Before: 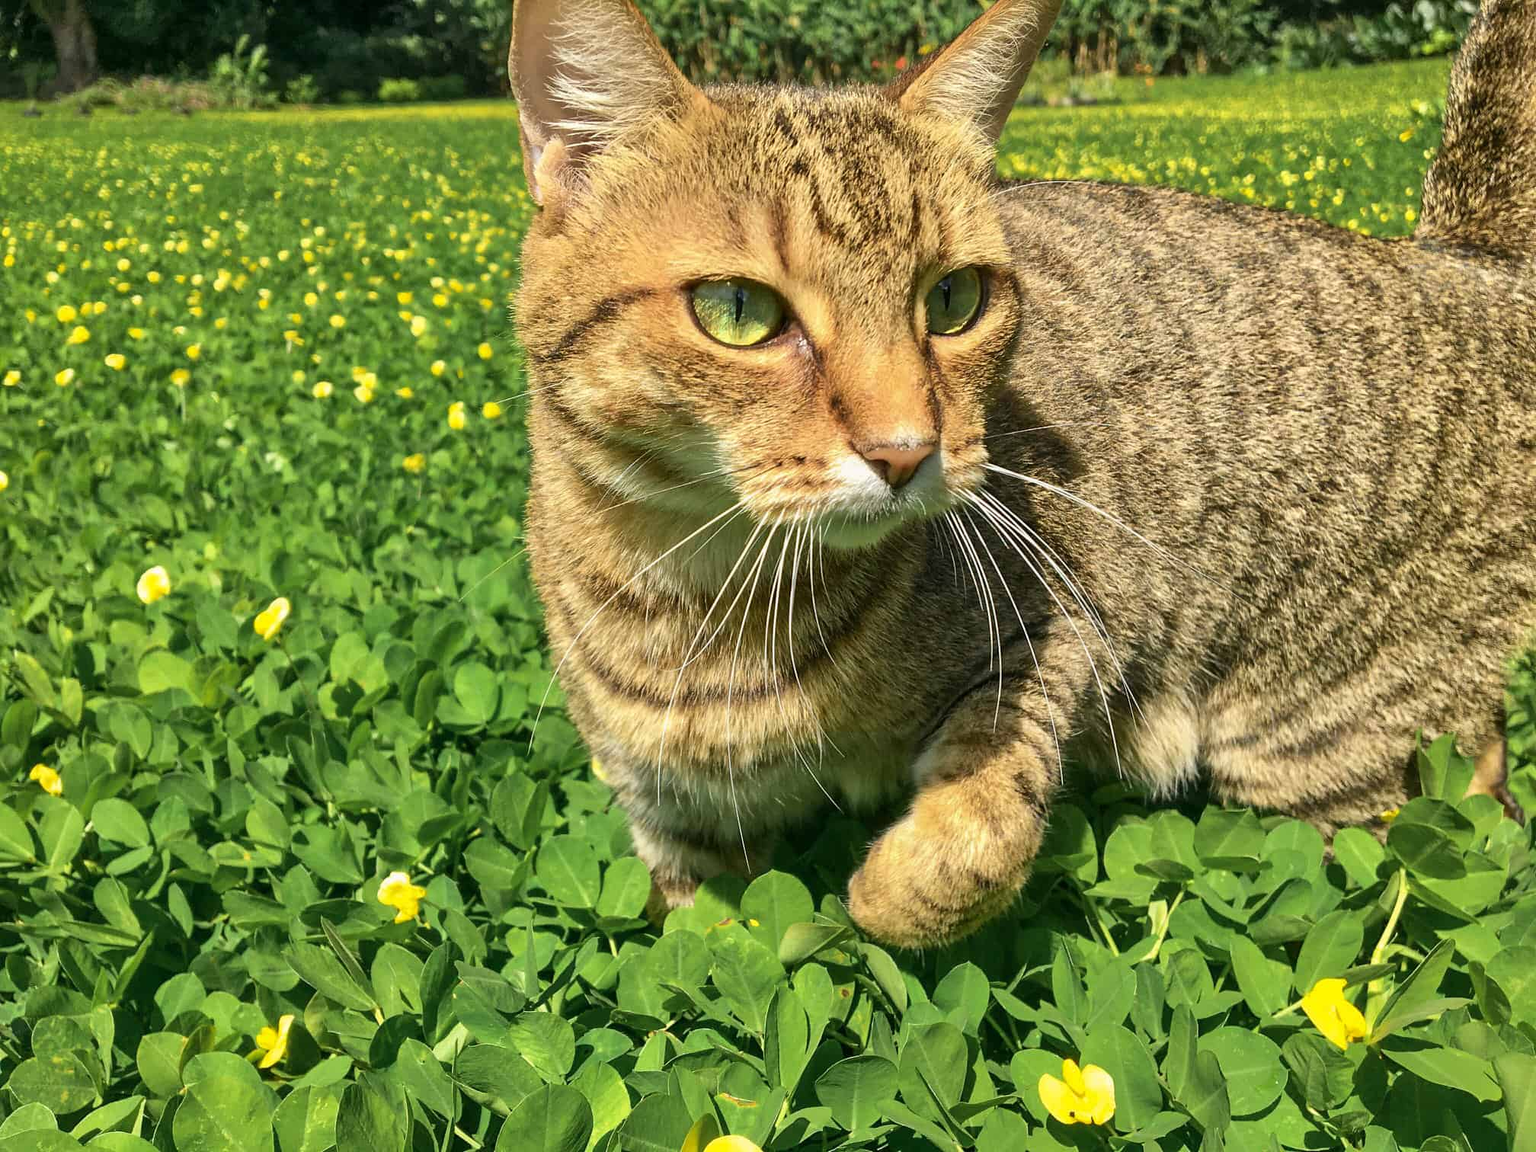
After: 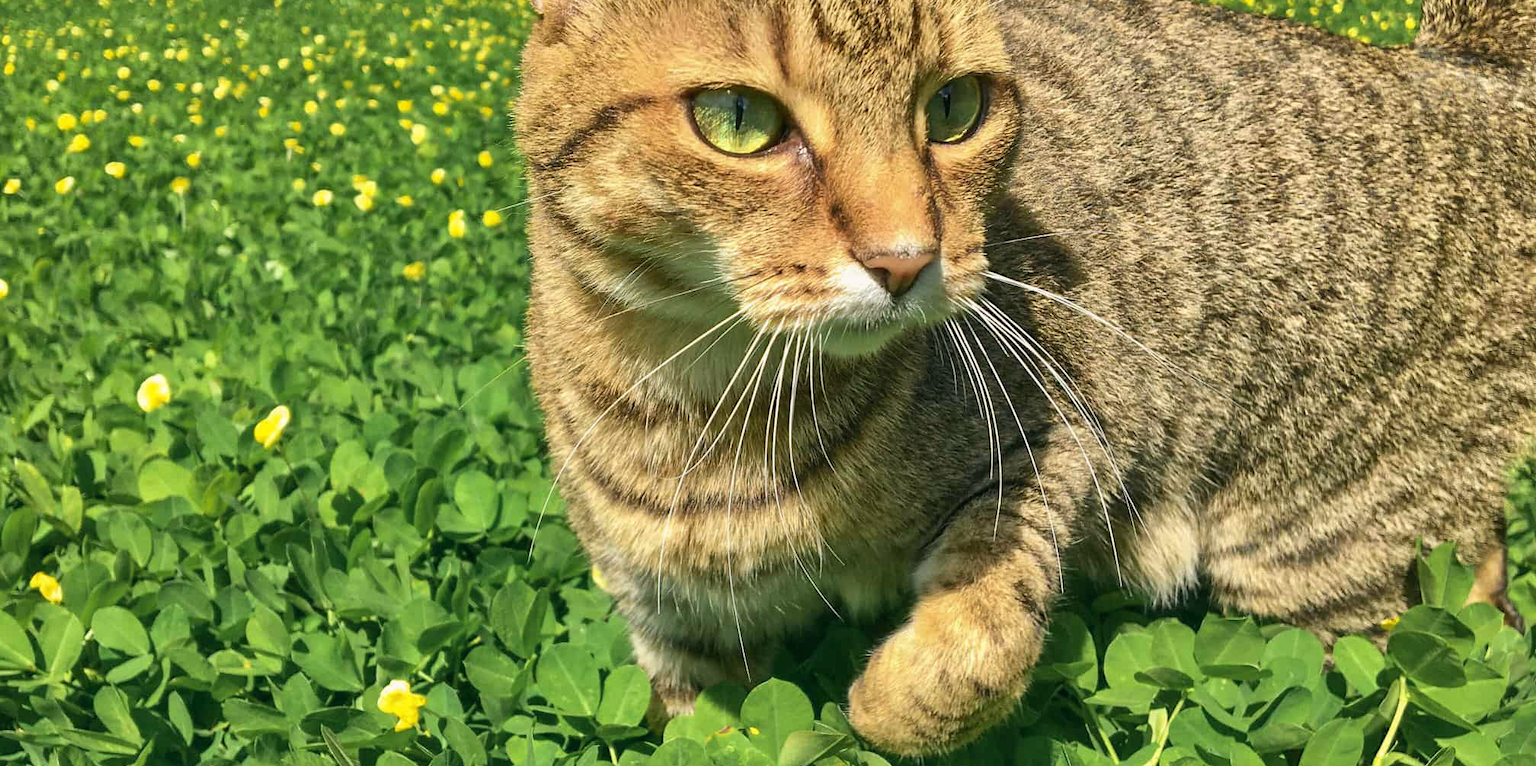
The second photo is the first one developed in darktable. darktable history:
shadows and highlights: soften with gaussian
color balance: mode lift, gamma, gain (sRGB), lift [1, 1, 1.022, 1.026]
crop: top 16.727%, bottom 16.727%
